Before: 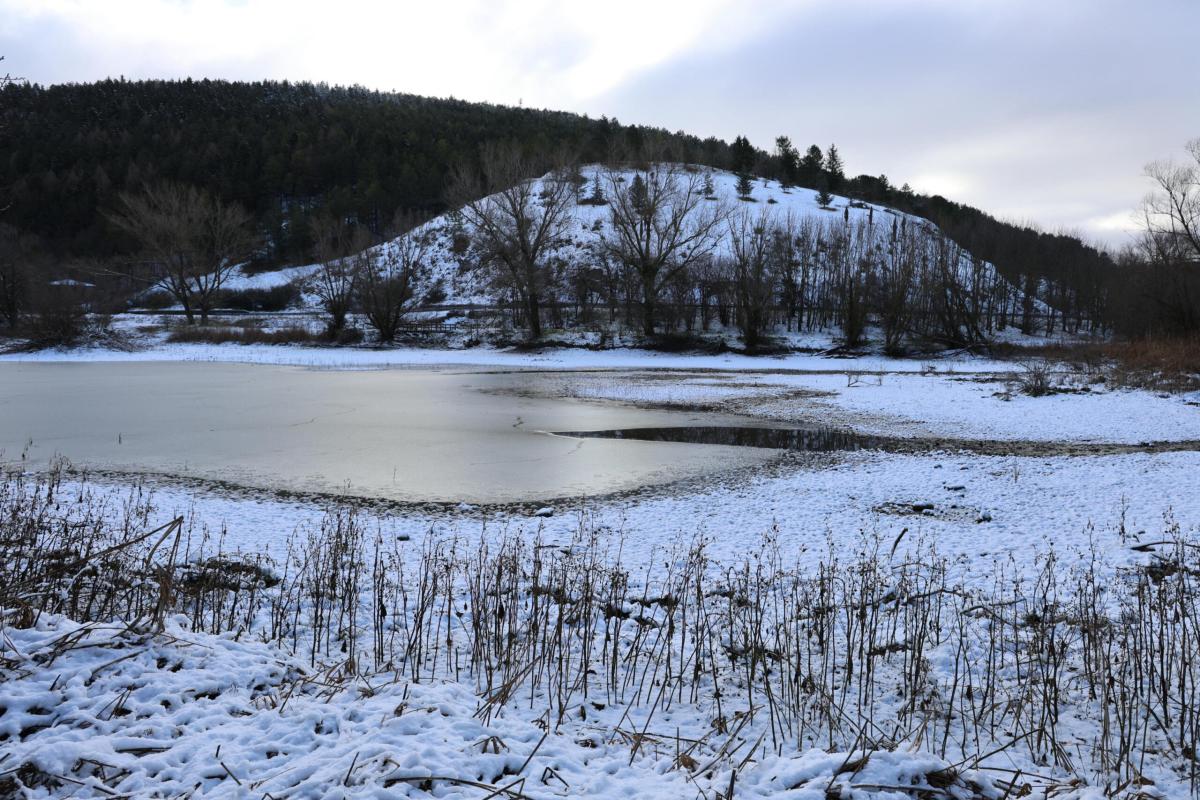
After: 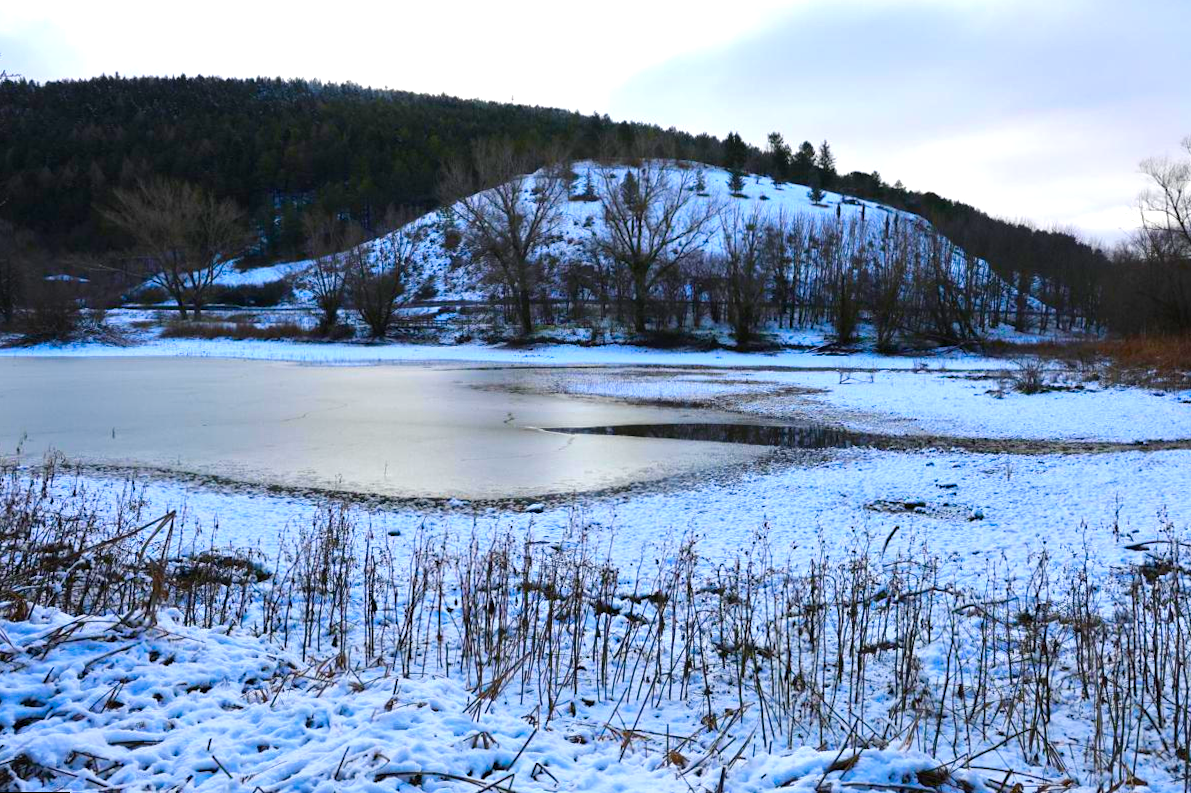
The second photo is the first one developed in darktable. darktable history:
color balance rgb: linear chroma grading › shadows 10%, linear chroma grading › highlights 10%, linear chroma grading › global chroma 15%, linear chroma grading › mid-tones 15%, perceptual saturation grading › global saturation 40%, perceptual saturation grading › highlights -25%, perceptual saturation grading › mid-tones 35%, perceptual saturation grading › shadows 35%, perceptual brilliance grading › global brilliance 11.29%, global vibrance 11.29%
rotate and perspective: rotation 0.192°, lens shift (horizontal) -0.015, crop left 0.005, crop right 0.996, crop top 0.006, crop bottom 0.99
